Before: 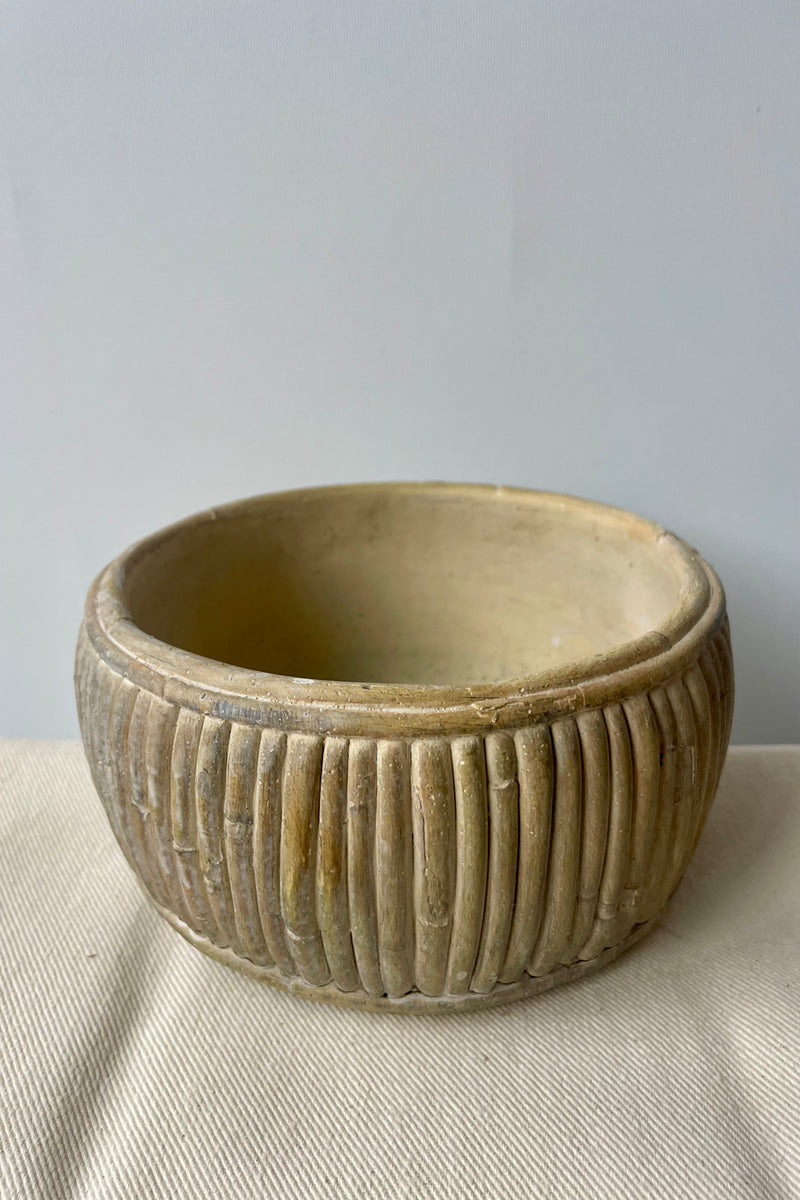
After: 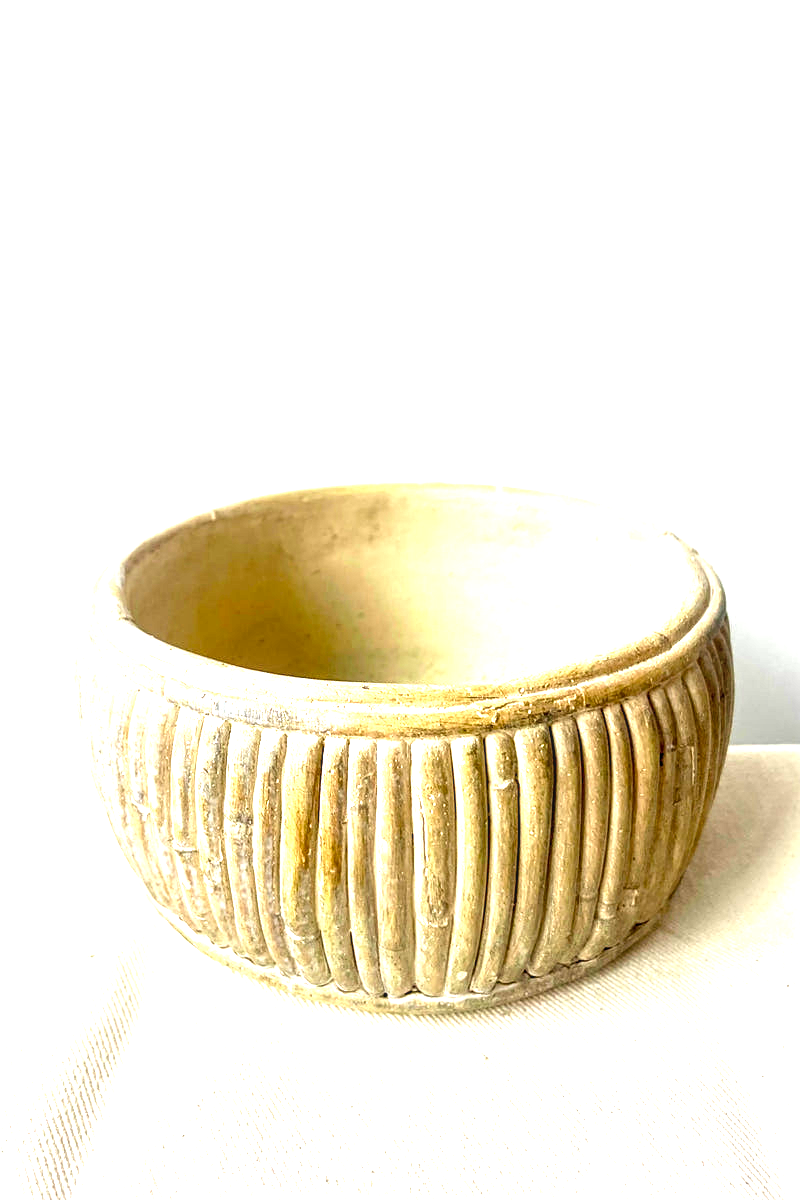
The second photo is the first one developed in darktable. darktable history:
sharpen: amount 0.215
local contrast: on, module defaults
levels: levels [0, 0.281, 0.562]
